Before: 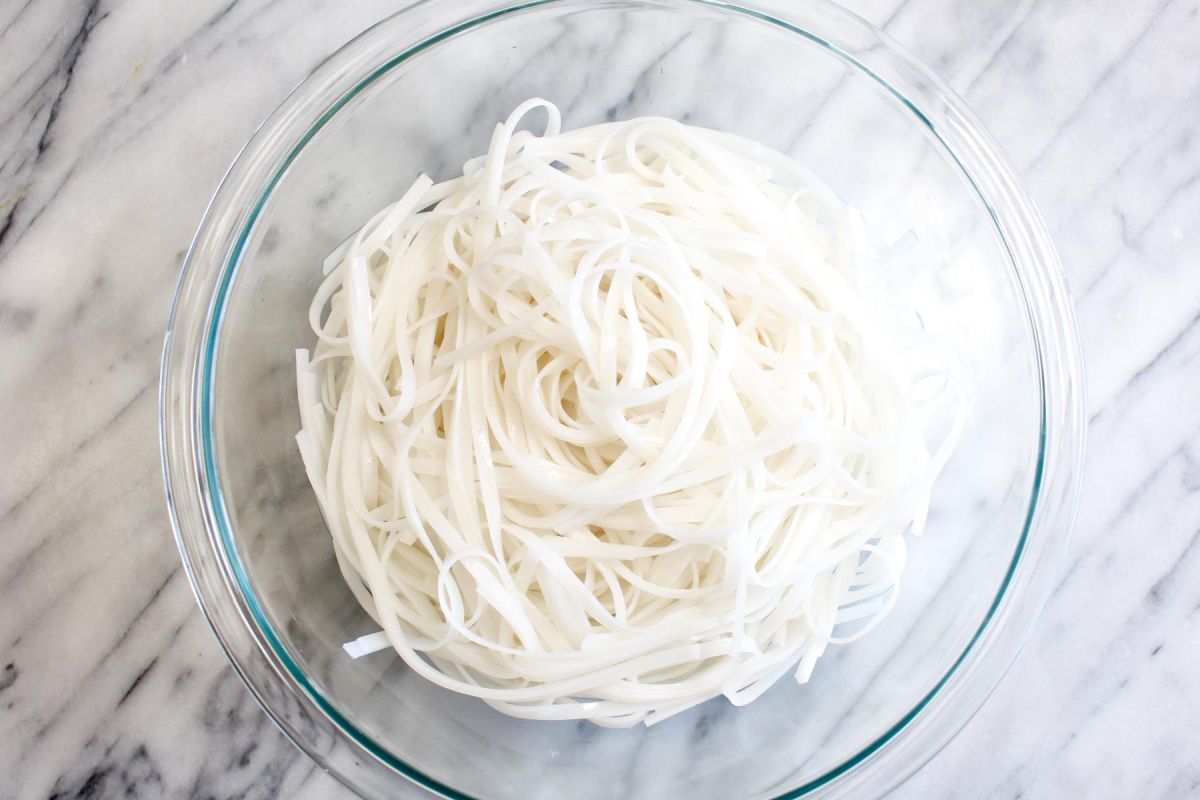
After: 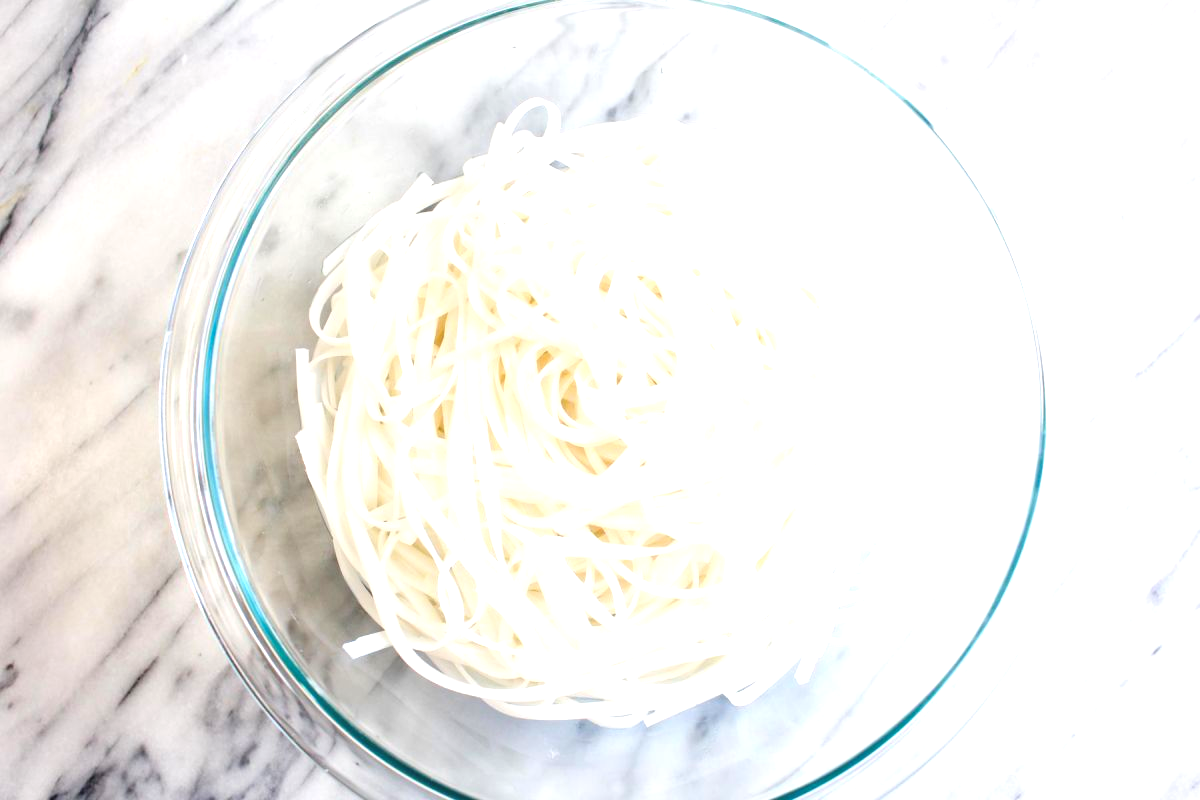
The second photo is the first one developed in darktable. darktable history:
contrast brightness saturation: contrast 0.03, brightness 0.06, saturation 0.13
exposure: black level correction -0.002, exposure 0.708 EV, compensate exposure bias true, compensate highlight preservation false
